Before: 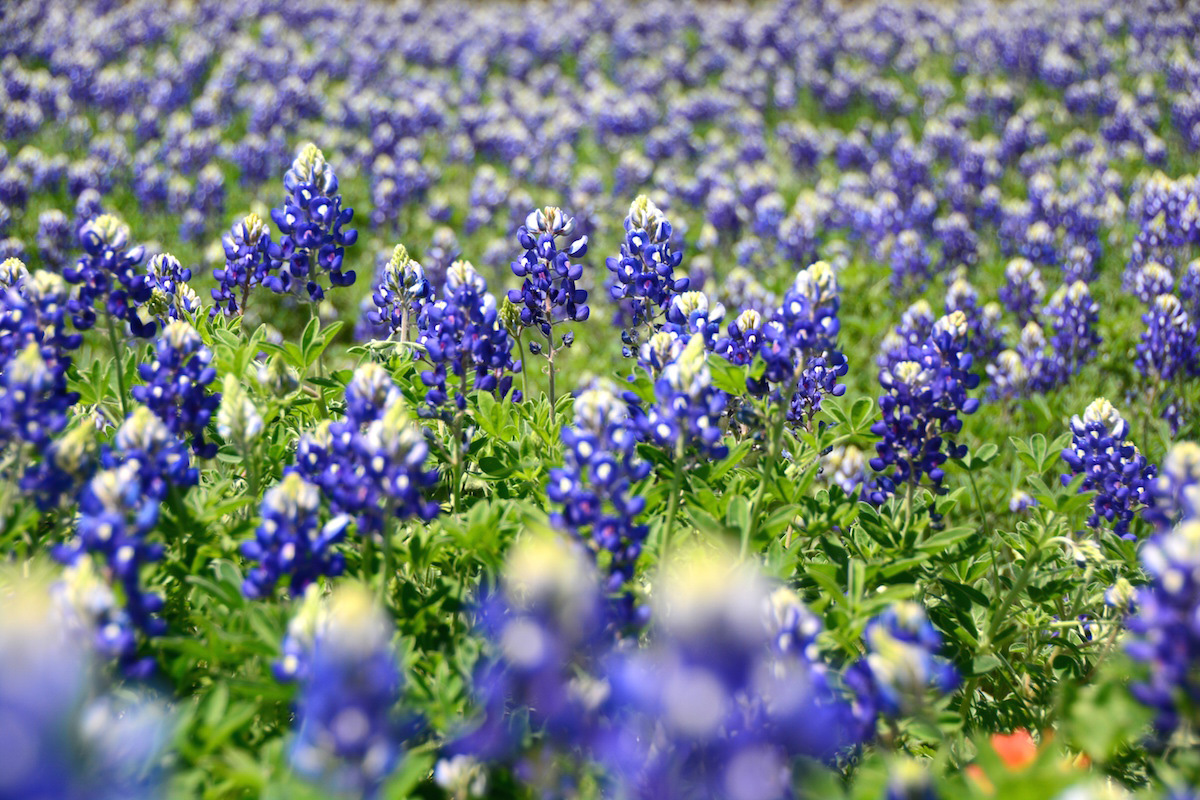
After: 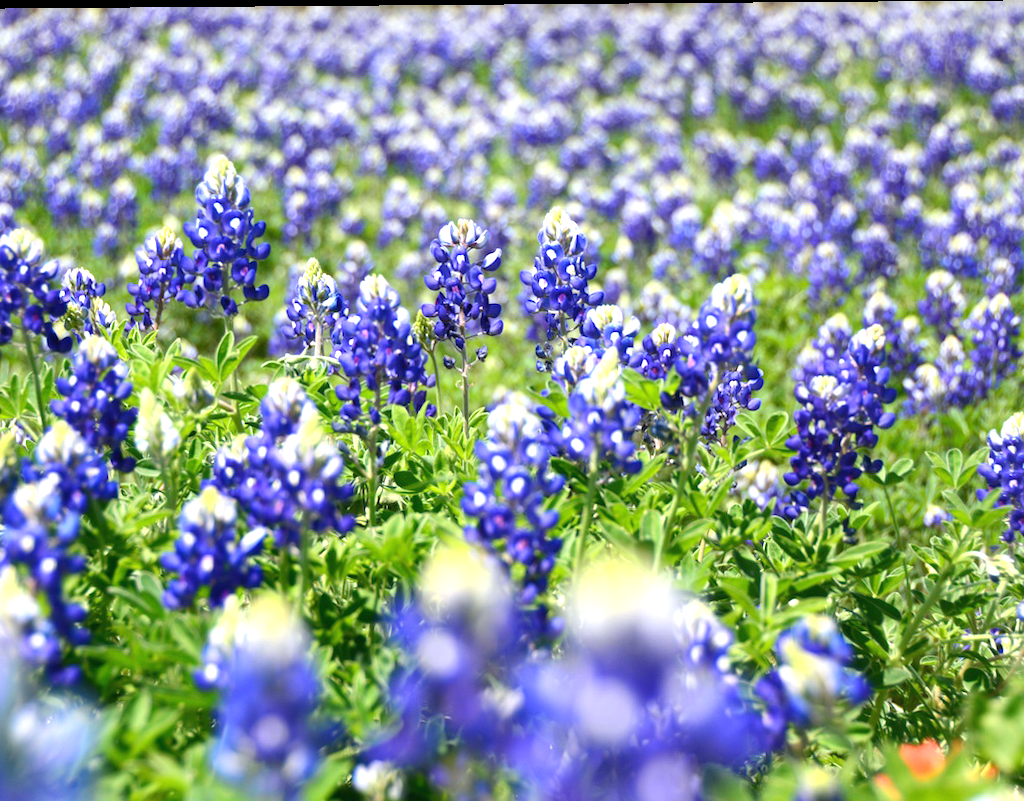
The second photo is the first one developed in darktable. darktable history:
rotate and perspective: lens shift (vertical) 0.048, lens shift (horizontal) -0.024, automatic cropping off
exposure: exposure 0.6 EV, compensate highlight preservation false
white balance: red 0.98, blue 1.034
crop: left 7.598%, right 7.873%
